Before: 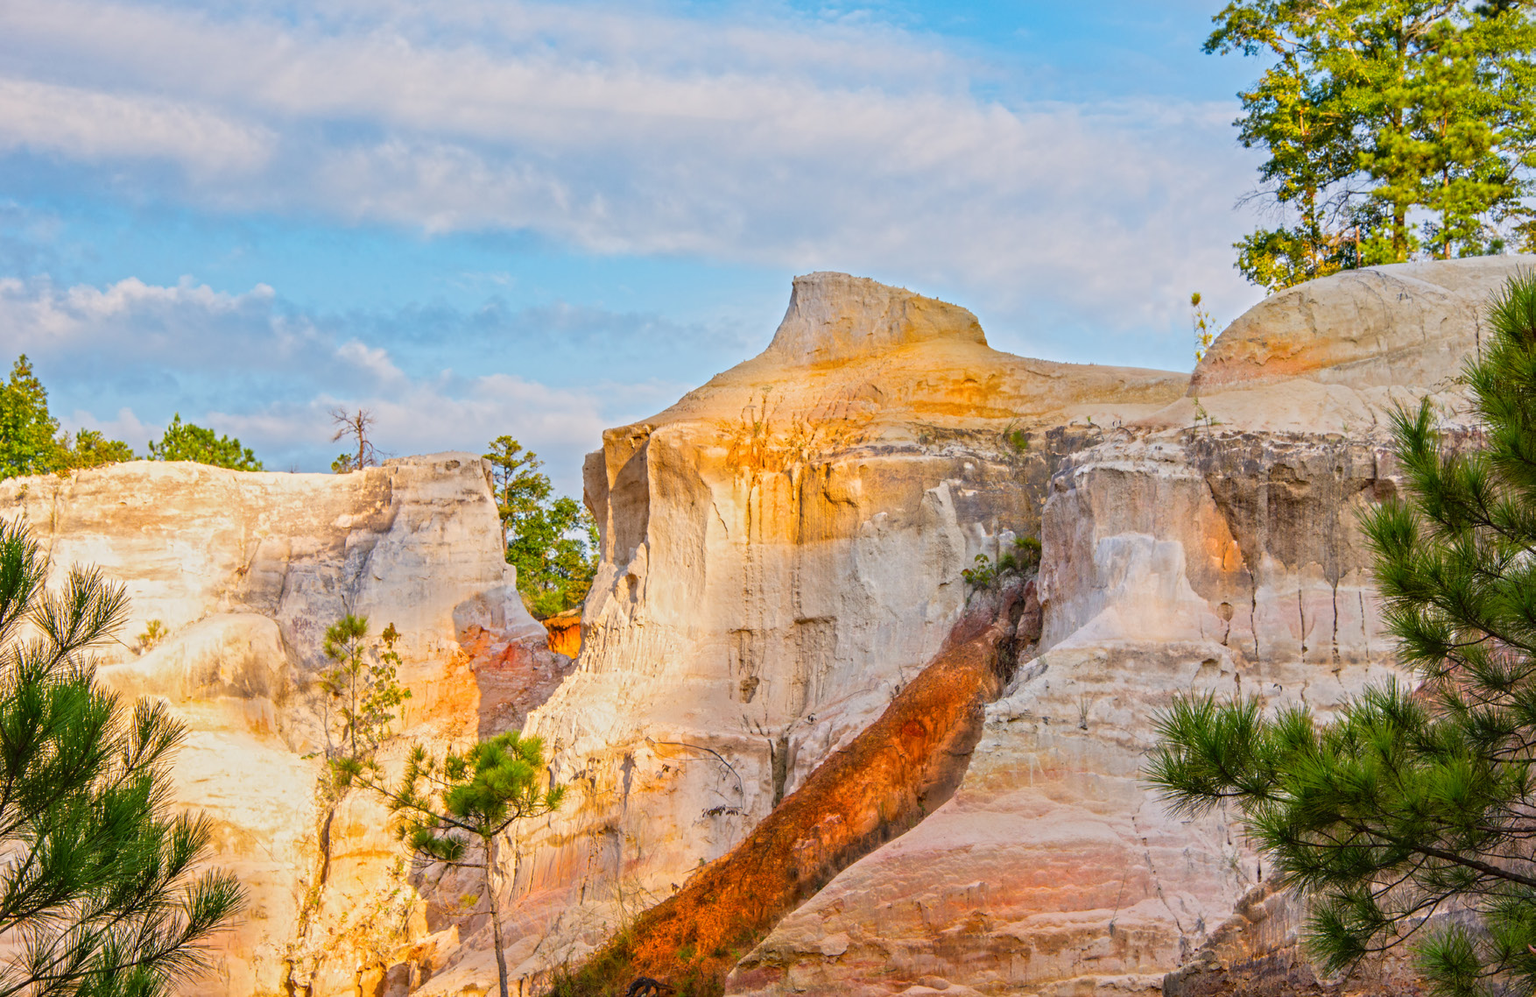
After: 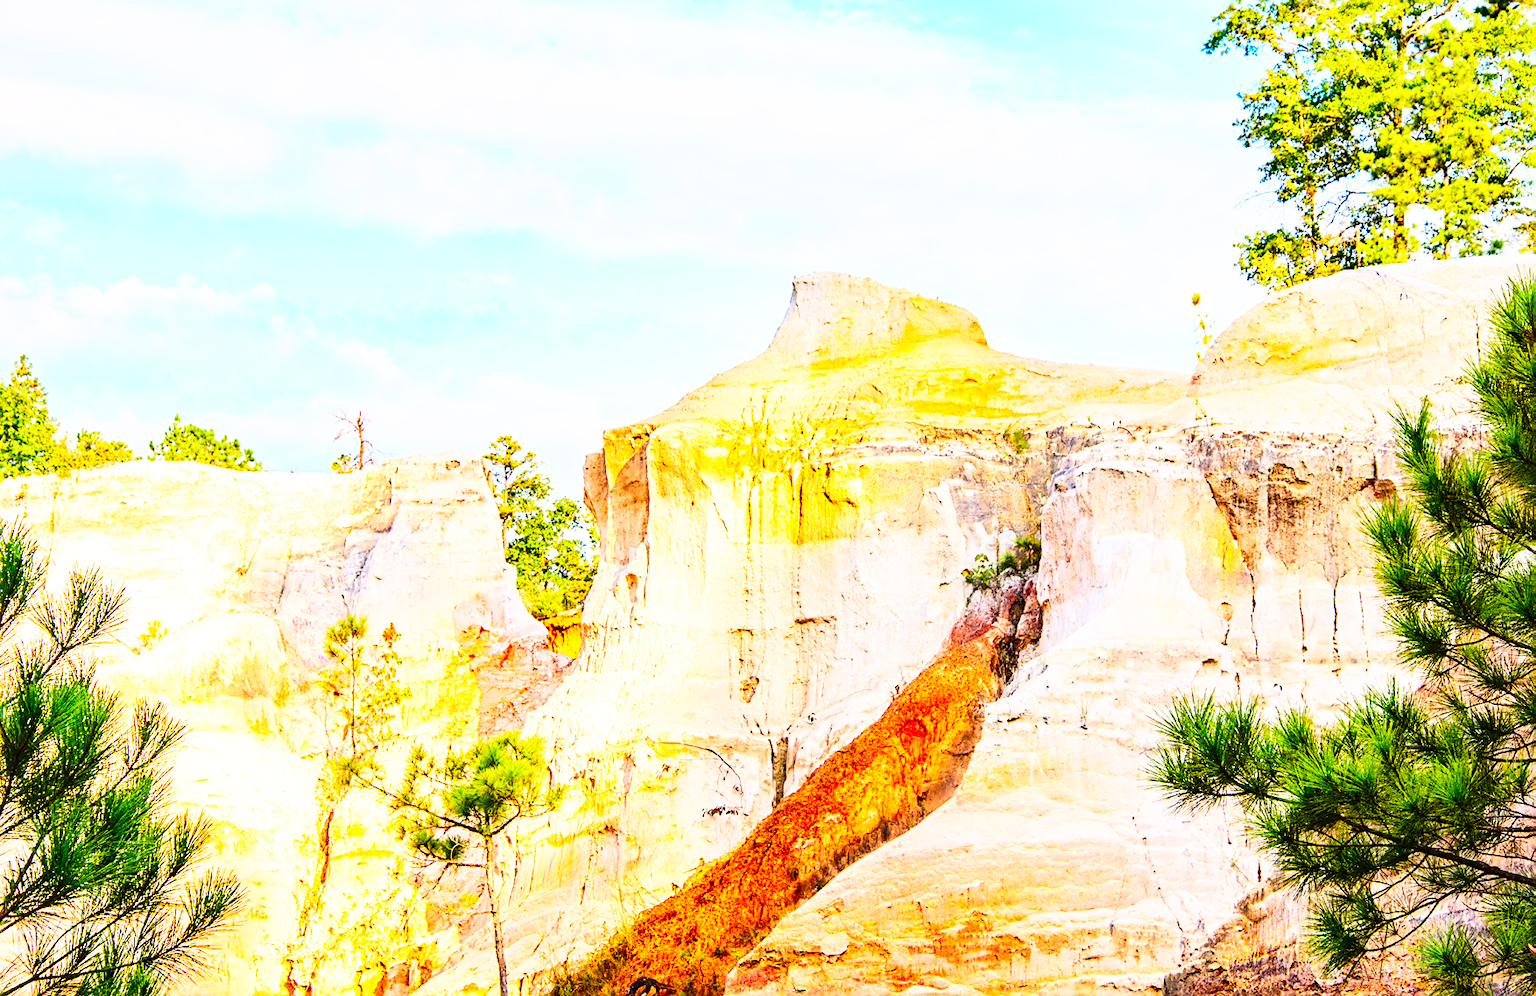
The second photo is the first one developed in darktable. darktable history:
base curve: curves: ch0 [(0, 0) (0.007, 0.004) (0.027, 0.03) (0.046, 0.07) (0.207, 0.54) (0.442, 0.872) (0.673, 0.972) (1, 1)], preserve colors none
exposure: black level correction 0, exposure 0.2 EV, compensate exposure bias true, compensate highlight preservation false
contrast brightness saturation: contrast 0.23, brightness 0.1, saturation 0.29
sharpen: amount 0.575
